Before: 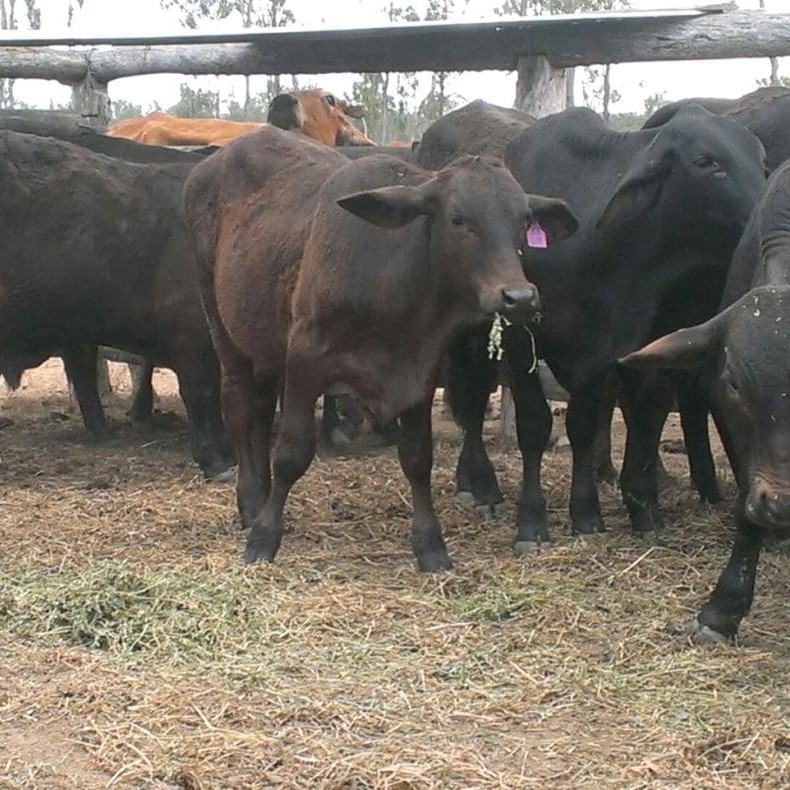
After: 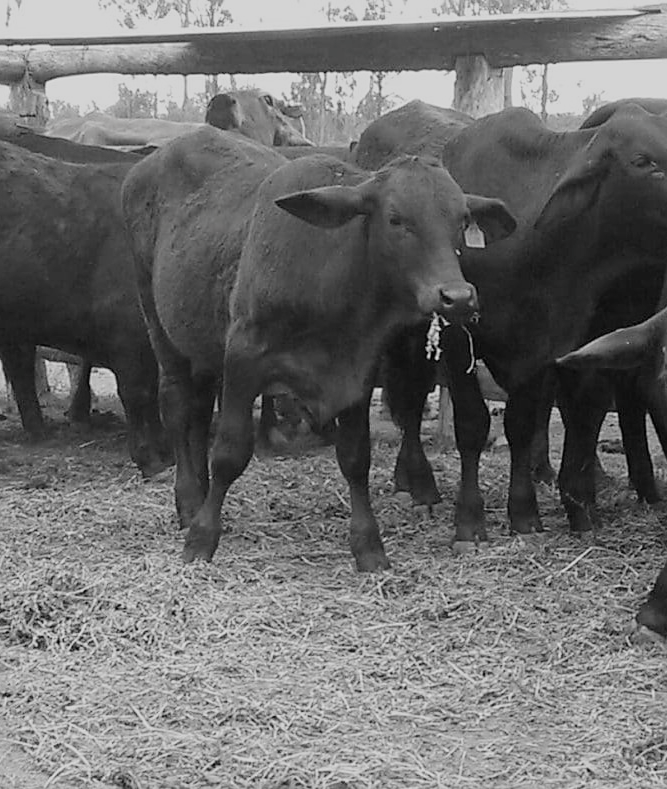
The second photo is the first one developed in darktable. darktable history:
crop: left 7.972%, right 7.513%
contrast brightness saturation: saturation -0.987
sharpen: radius 1.814, amount 0.399, threshold 1.599
filmic rgb: black relative exposure -8.4 EV, white relative exposure 4.67 EV, hardness 3.84
